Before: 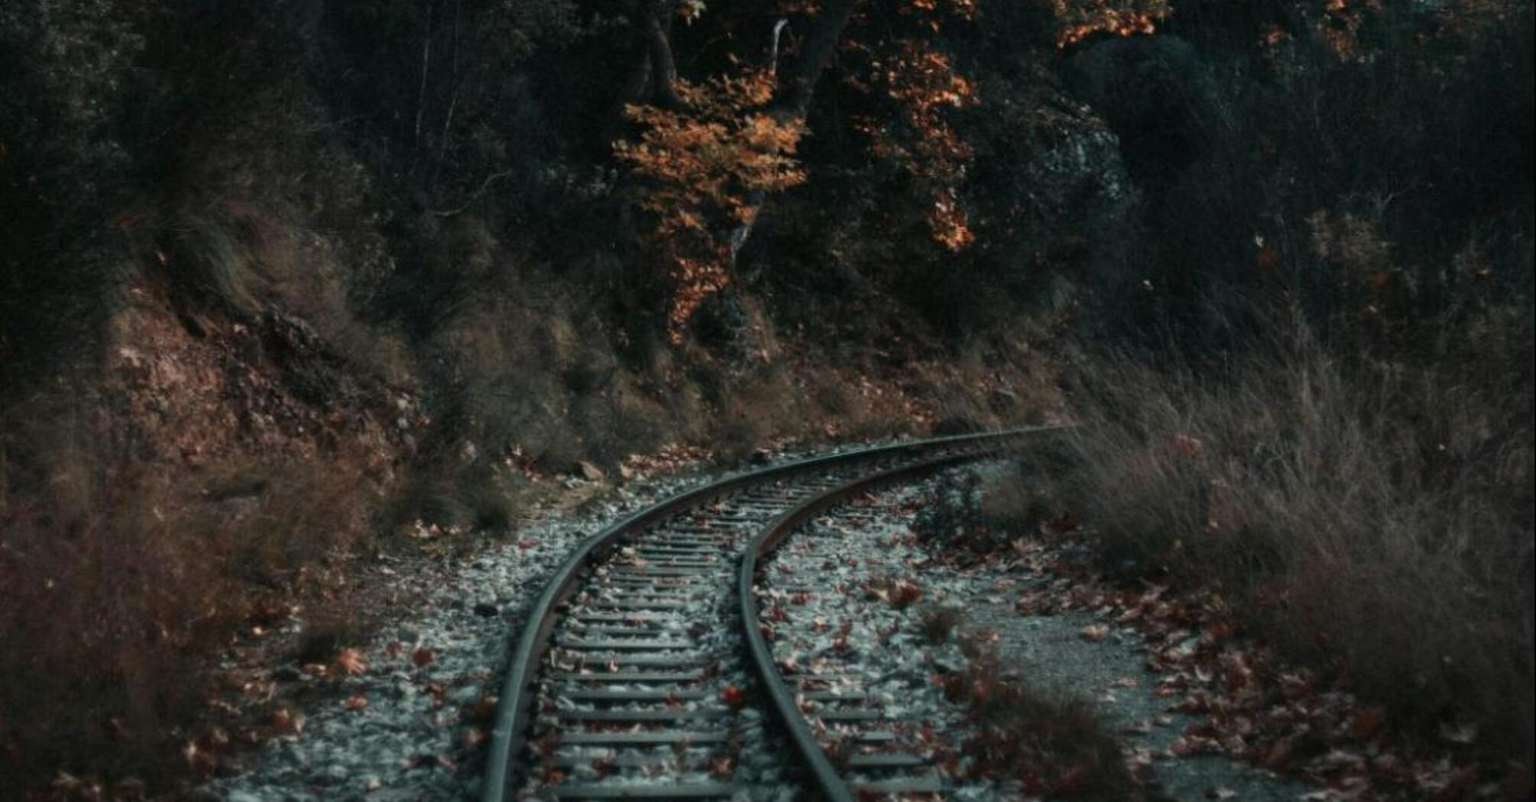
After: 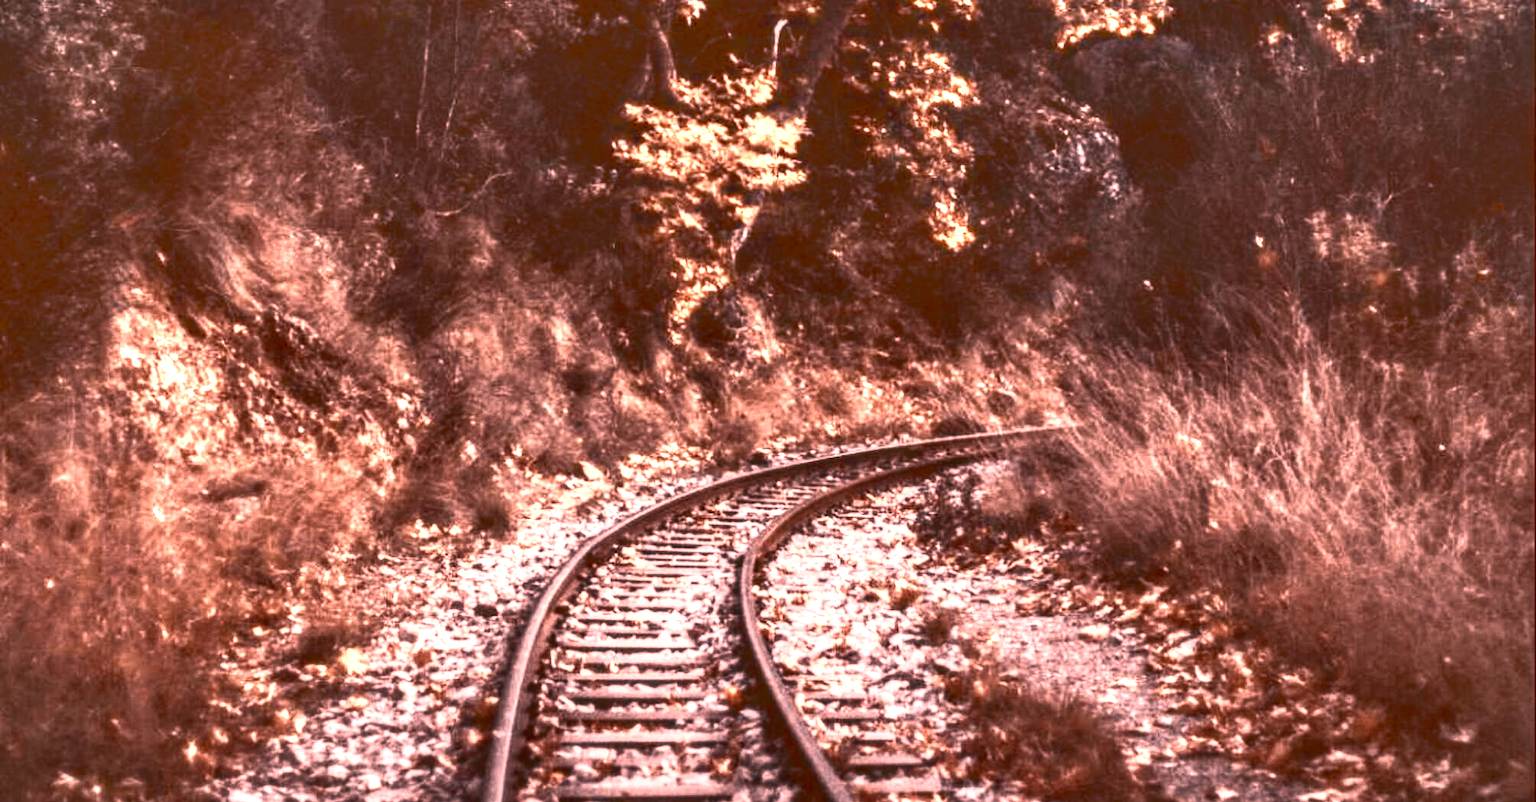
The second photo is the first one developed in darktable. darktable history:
shadows and highlights: shadows 37.27, highlights -28.18, soften with gaussian
color zones: curves: ch0 [(0.018, 0.548) (0.224, 0.64) (0.425, 0.447) (0.675, 0.575) (0.732, 0.579)]; ch1 [(0.066, 0.487) (0.25, 0.5) (0.404, 0.43) (0.75, 0.421) (0.956, 0.421)]; ch2 [(0.044, 0.561) (0.215, 0.465) (0.399, 0.544) (0.465, 0.548) (0.614, 0.447) (0.724, 0.43) (0.882, 0.623) (0.956, 0.632)]
vignetting: fall-off start 100%, brightness -0.282, width/height ratio 1.31
basic adjustments: contrast 0.09, brightness 0.13, saturation -0.18, vibrance 0.21
white balance: red 2.526, blue 1.507
local contrast: highlights 19%, detail 186%
levels: levels [0, 0.48, 0.961]
tone curve: curves: ch0 [(0, 0.148) (0.191, 0.225) (0.39, 0.373) (0.669, 0.716) (0.847, 0.818) (1, 0.839)]
color balance: lift [1.001, 1.007, 1, 0.993], gamma [1.023, 1.026, 1.01, 0.974], gain [0.964, 1.059, 1.073, 0.927]
